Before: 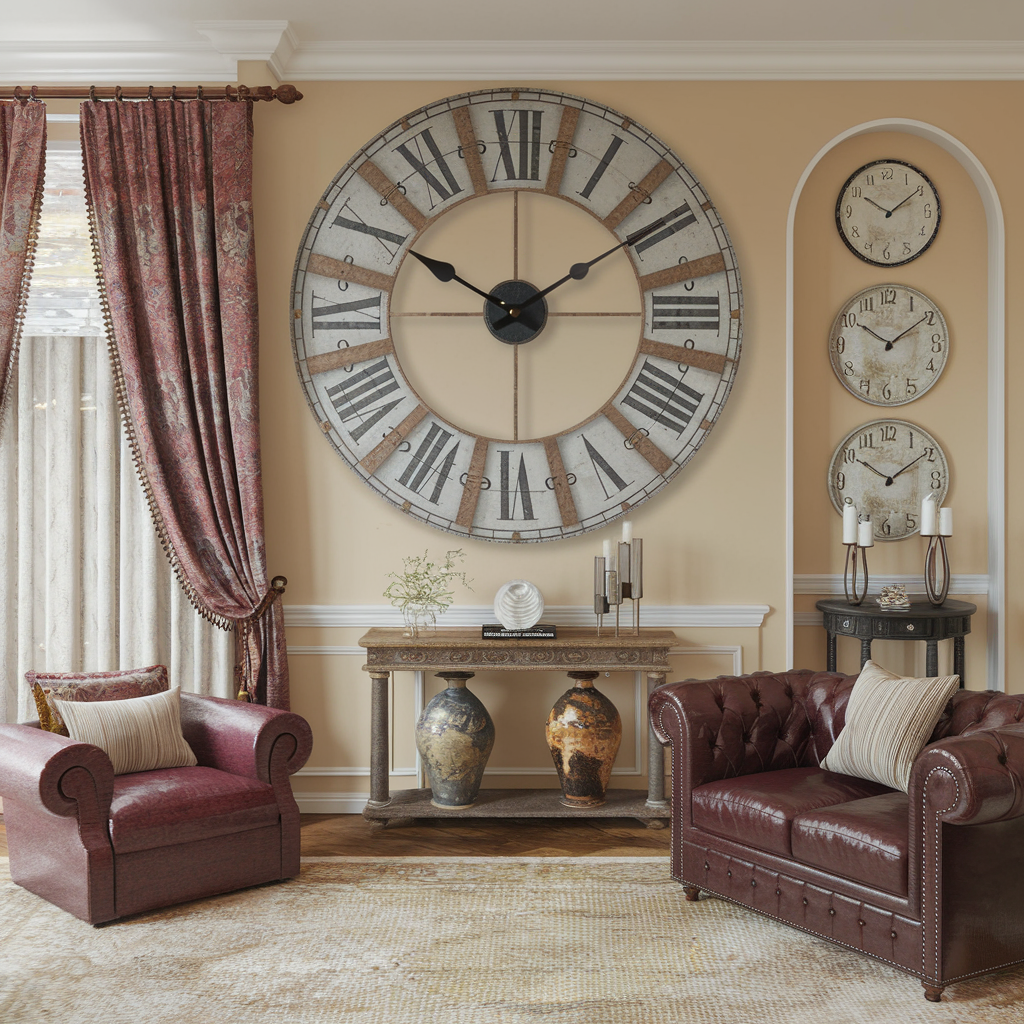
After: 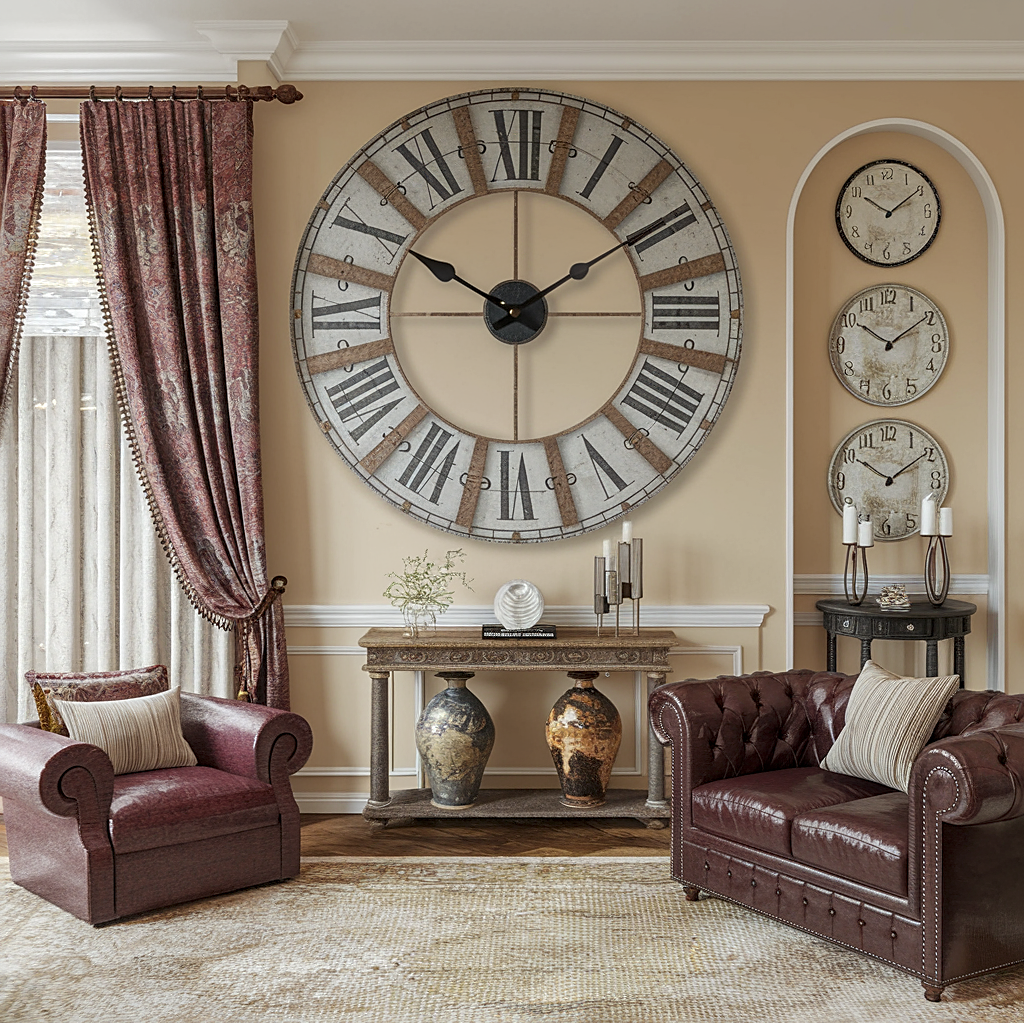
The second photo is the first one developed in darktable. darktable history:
local contrast: detail 130%
crop: bottom 0.059%
color zones: curves: ch0 [(0.068, 0.464) (0.25, 0.5) (0.48, 0.508) (0.75, 0.536) (0.886, 0.476) (0.967, 0.456)]; ch1 [(0.066, 0.456) (0.25, 0.5) (0.616, 0.508) (0.746, 0.56) (0.934, 0.444)]
sharpen: on, module defaults
